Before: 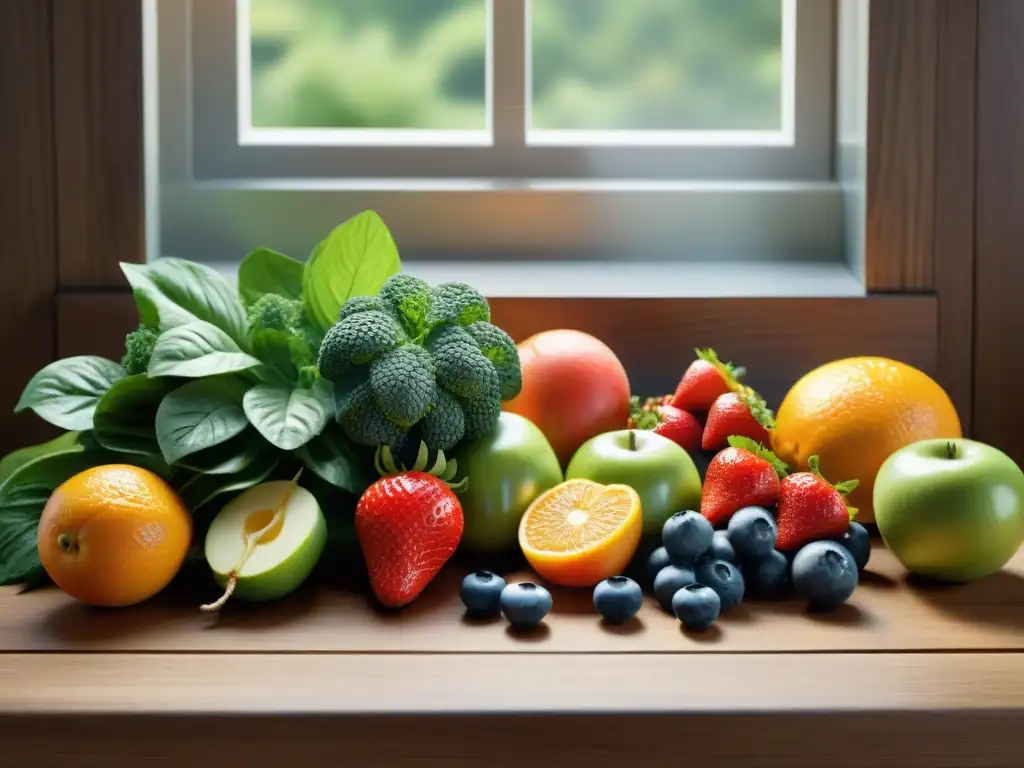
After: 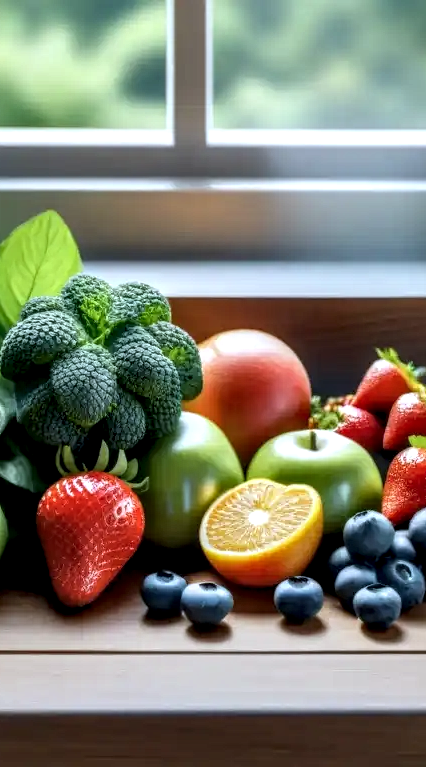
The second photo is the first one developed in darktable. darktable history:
local contrast: highlights 12%, shadows 38%, detail 183%, midtone range 0.471
white balance: red 0.954, blue 1.079
crop: left 31.229%, right 27.105%
